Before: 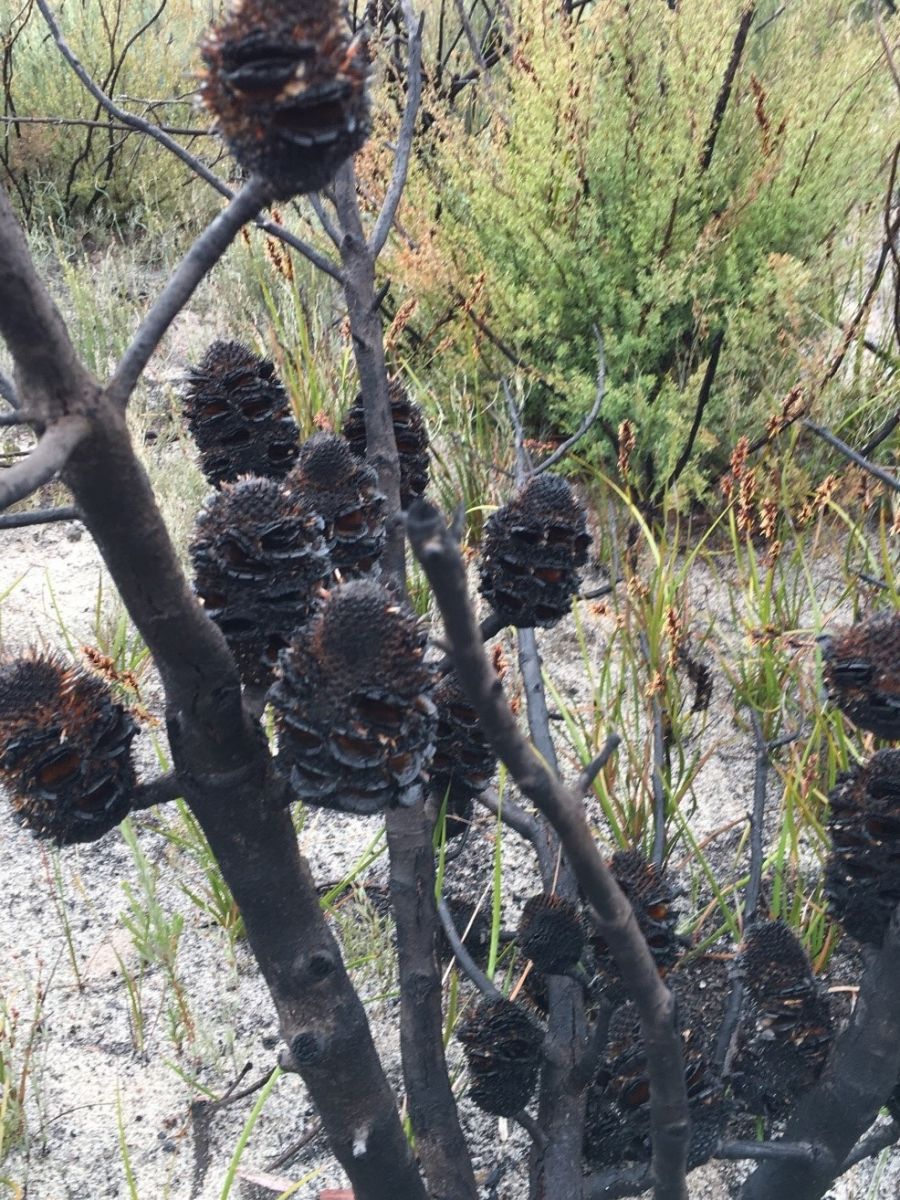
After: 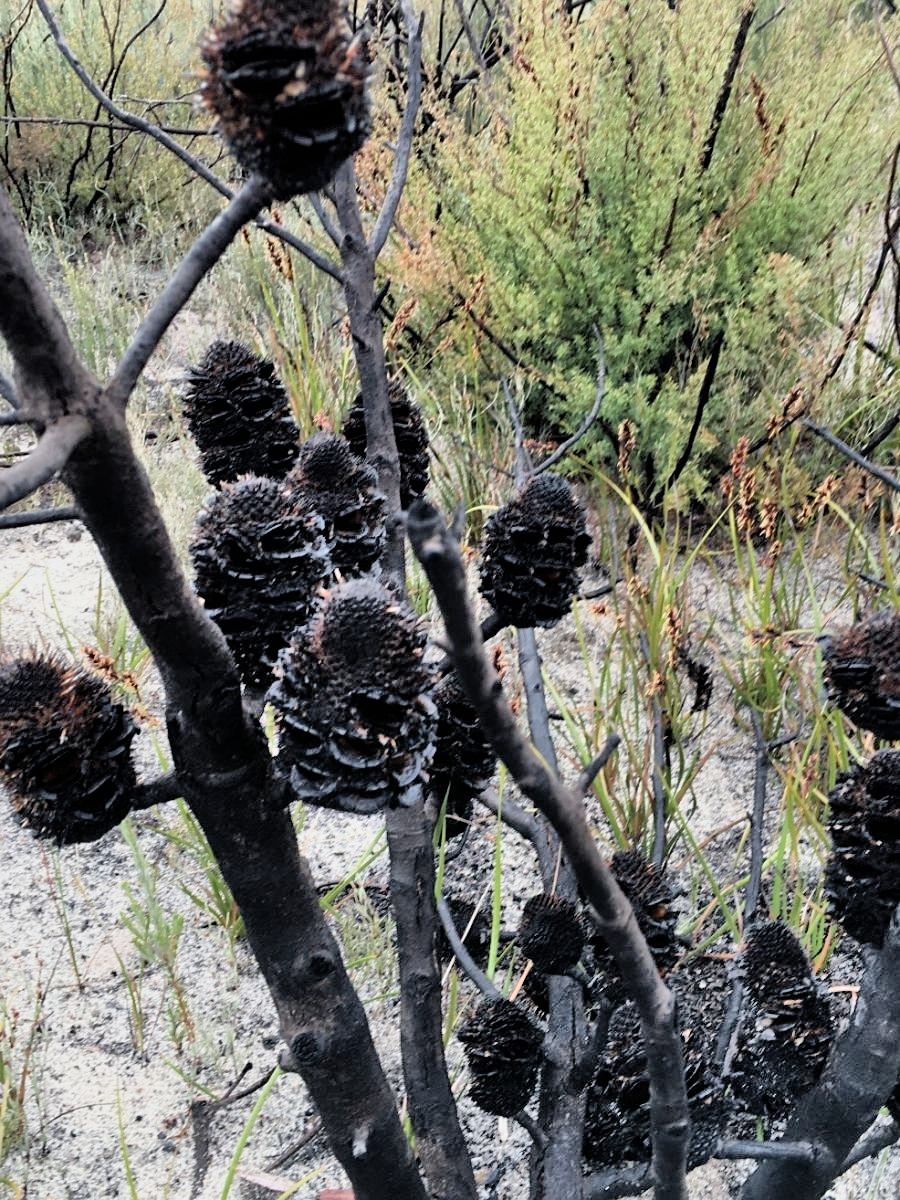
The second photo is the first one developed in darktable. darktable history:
filmic rgb: black relative exposure -3.92 EV, white relative exposure 3.14 EV, hardness 2.87
shadows and highlights: shadows 75, highlights -25, soften with gaussian
sharpen: amount 0.2
